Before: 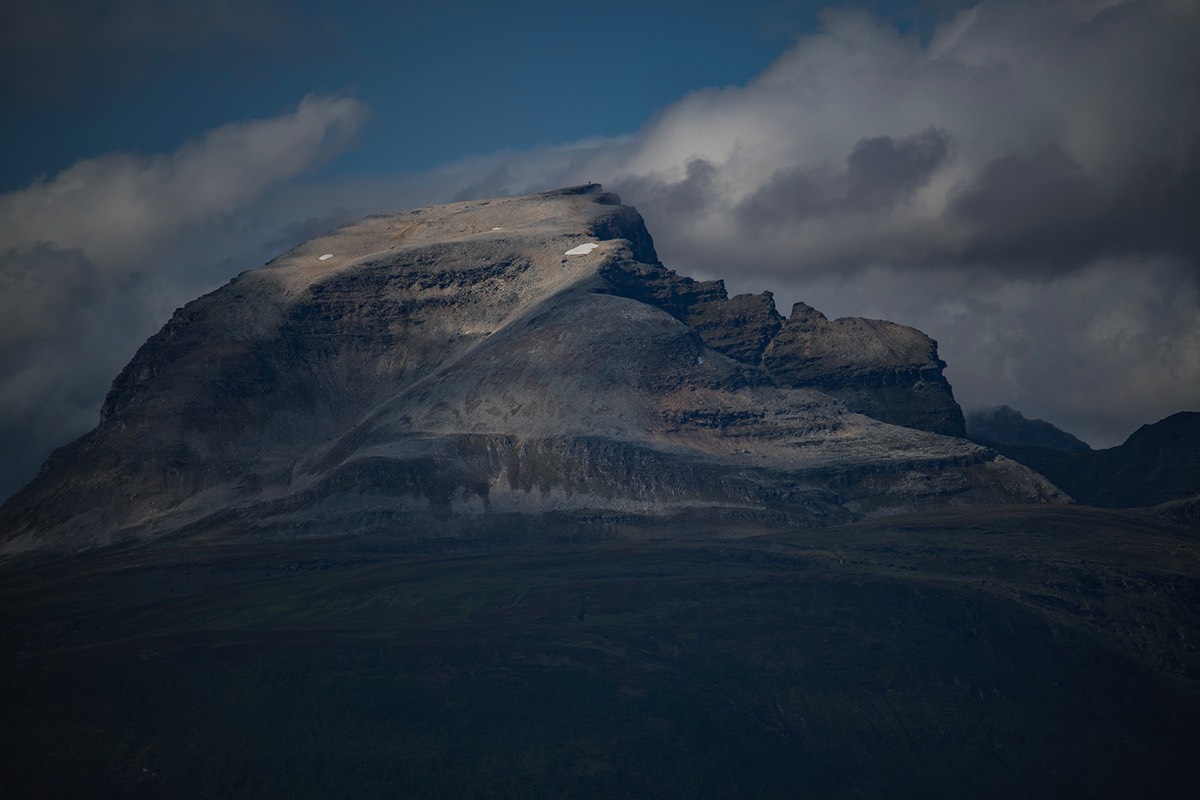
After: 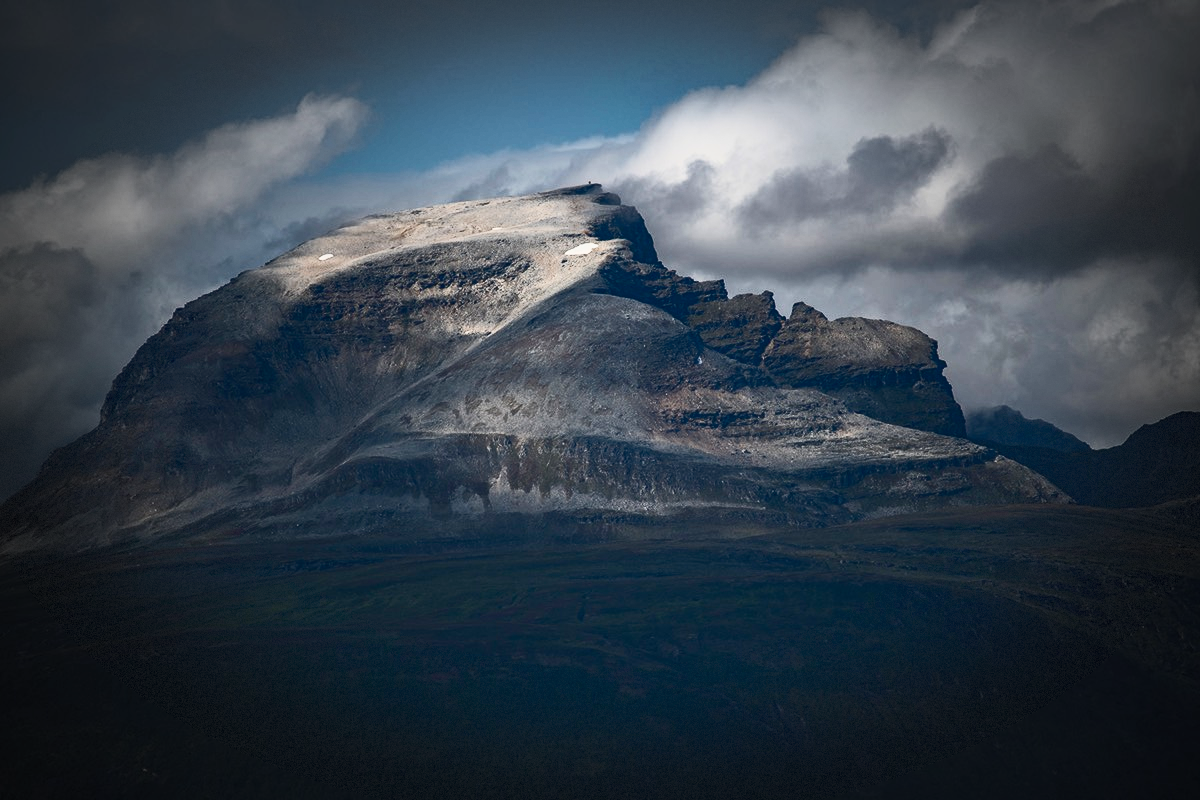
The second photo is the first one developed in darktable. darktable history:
tone equalizer: edges refinement/feathering 500, mask exposure compensation -1.57 EV, preserve details no
vignetting: fall-off start 66.77%, fall-off radius 39.66%, automatic ratio true, width/height ratio 0.679, dithering 8-bit output
contrast brightness saturation: contrast 0.601, brightness 0.355, saturation 0.149
